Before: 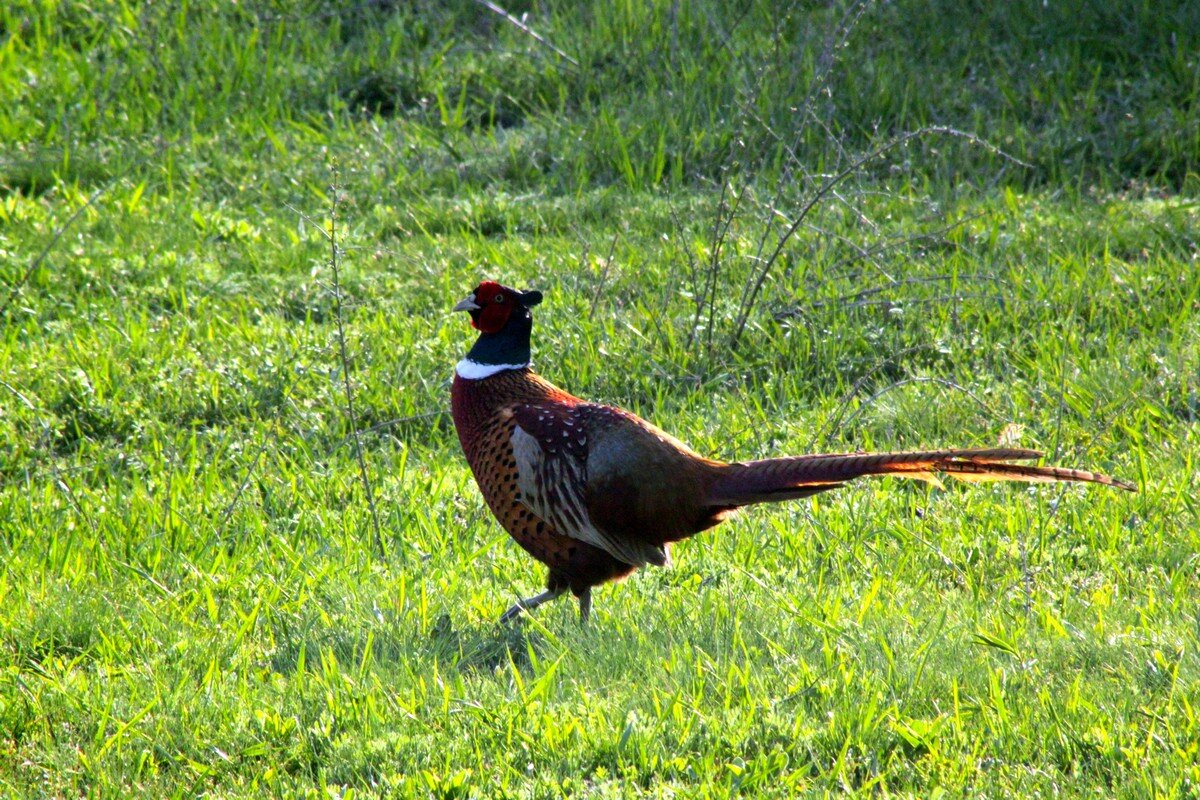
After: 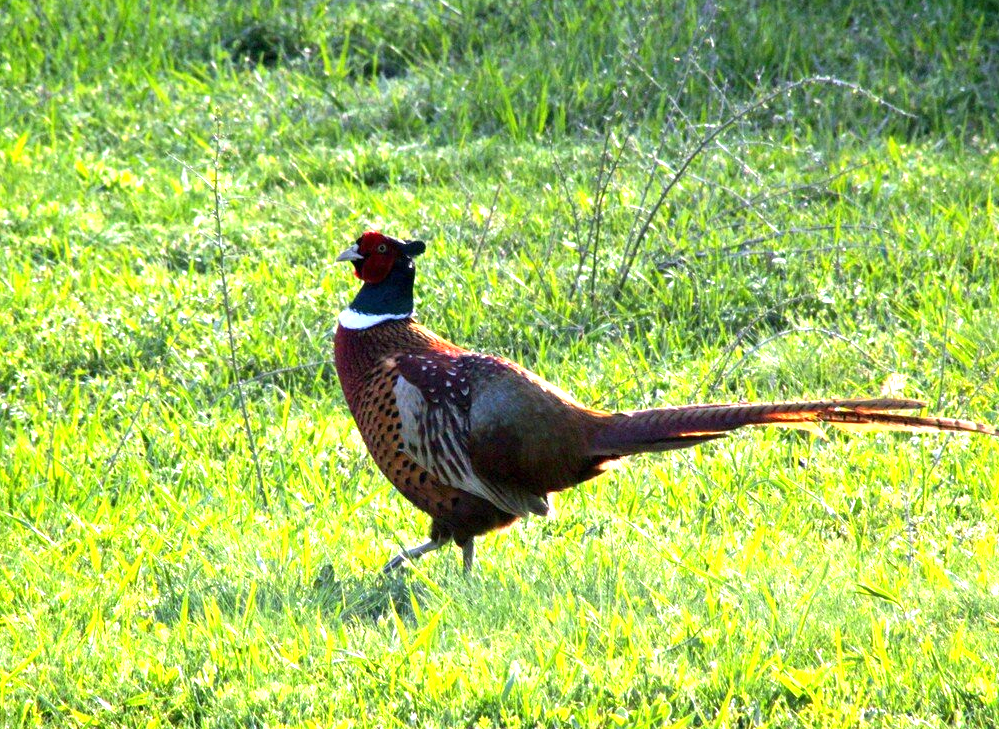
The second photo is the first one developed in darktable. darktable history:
exposure: exposure 1.001 EV, compensate highlight preservation false
crop: left 9.803%, top 6.295%, right 6.894%, bottom 2.556%
